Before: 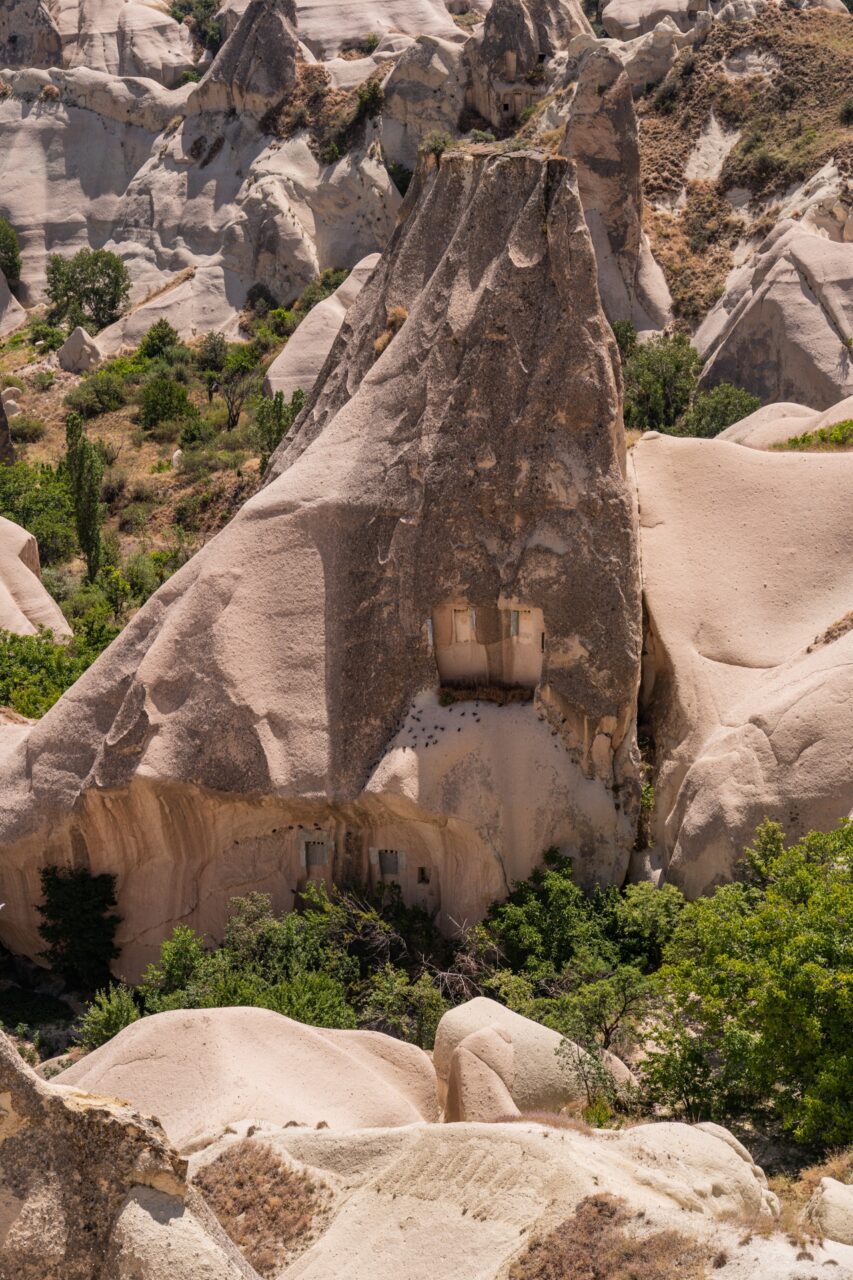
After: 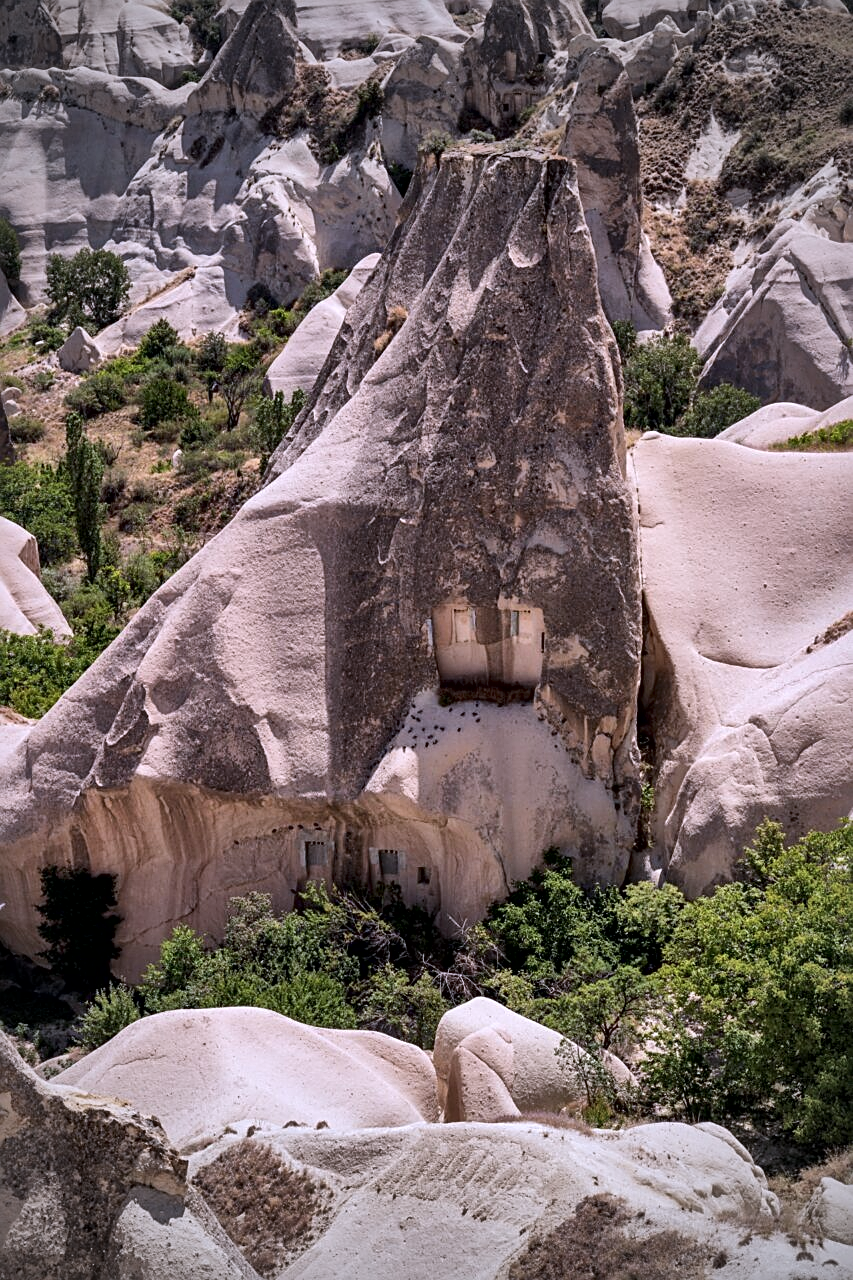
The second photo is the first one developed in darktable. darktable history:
local contrast: mode bilateral grid, contrast 25, coarseness 60, detail 152%, midtone range 0.2
shadows and highlights: soften with gaussian
tone equalizer: smoothing diameter 24.9%, edges refinement/feathering 13.68, preserve details guided filter
vignetting: fall-off start 67.19%, width/height ratio 1.014
sharpen: on, module defaults
color calibration: illuminant custom, x 0.373, y 0.389, temperature 4231.47 K
